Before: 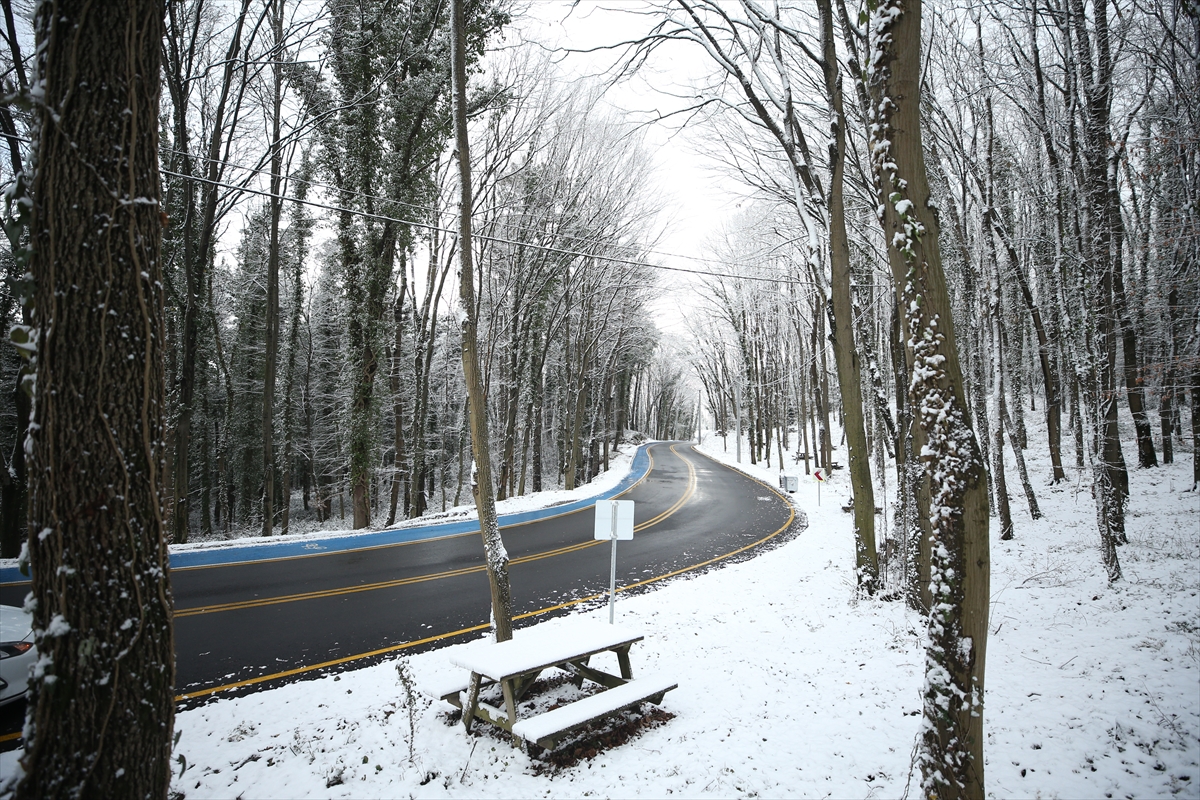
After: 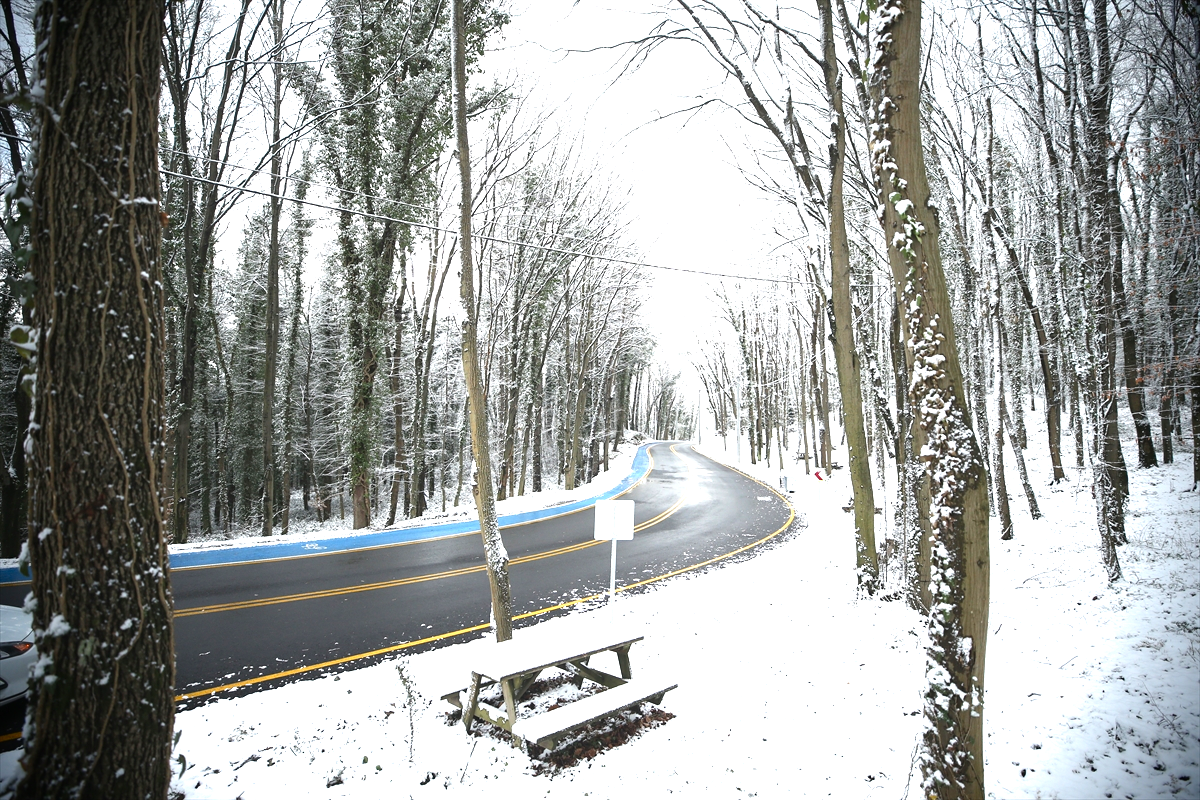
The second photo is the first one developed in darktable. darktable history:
color zones: curves: ch1 [(0, 0.525) (0.143, 0.556) (0.286, 0.52) (0.429, 0.5) (0.571, 0.5) (0.714, 0.5) (0.857, 0.503) (1, 0.525)]
vignetting: brightness -0.988, saturation 0.495, unbound false
exposure: black level correction 0, exposure 1.2 EV, compensate exposure bias true, compensate highlight preservation false
